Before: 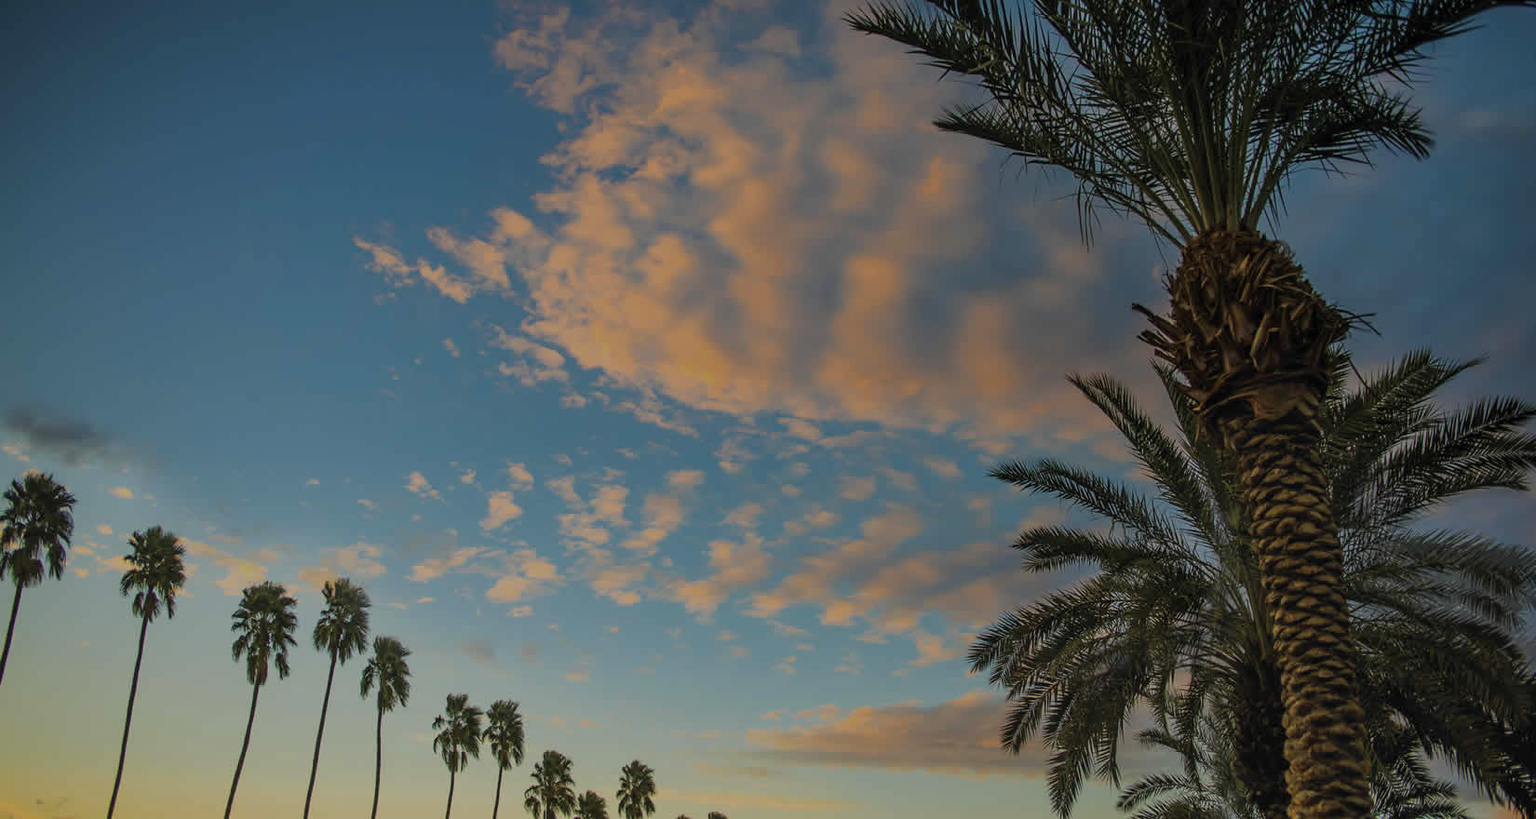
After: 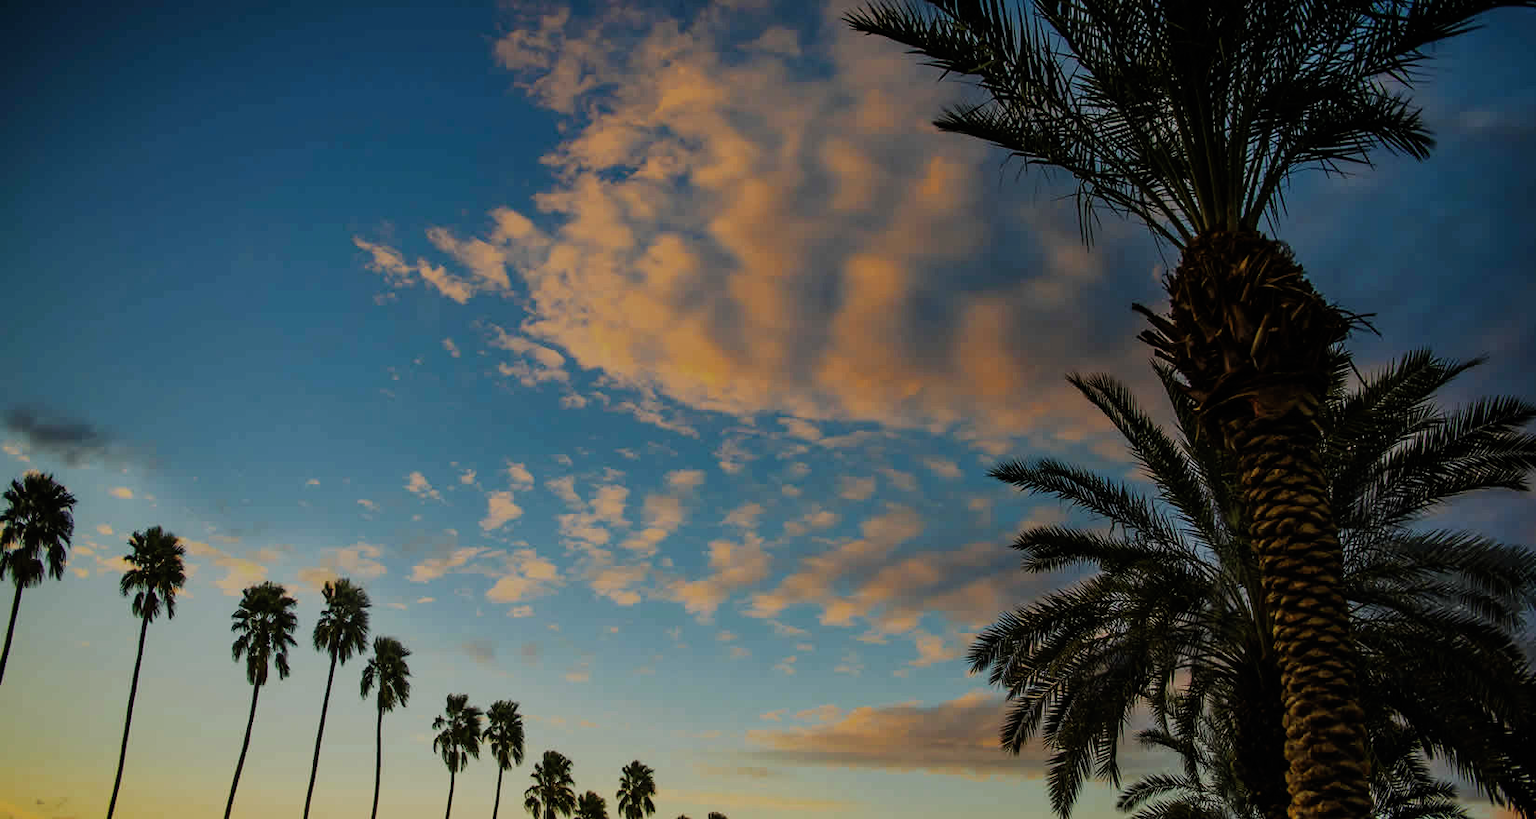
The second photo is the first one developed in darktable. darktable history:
sigmoid: contrast 1.81, skew -0.21, preserve hue 0%, red attenuation 0.1, red rotation 0.035, green attenuation 0.1, green rotation -0.017, blue attenuation 0.15, blue rotation -0.052, base primaries Rec2020
exposure: exposure -0.04 EV, compensate highlight preservation false
